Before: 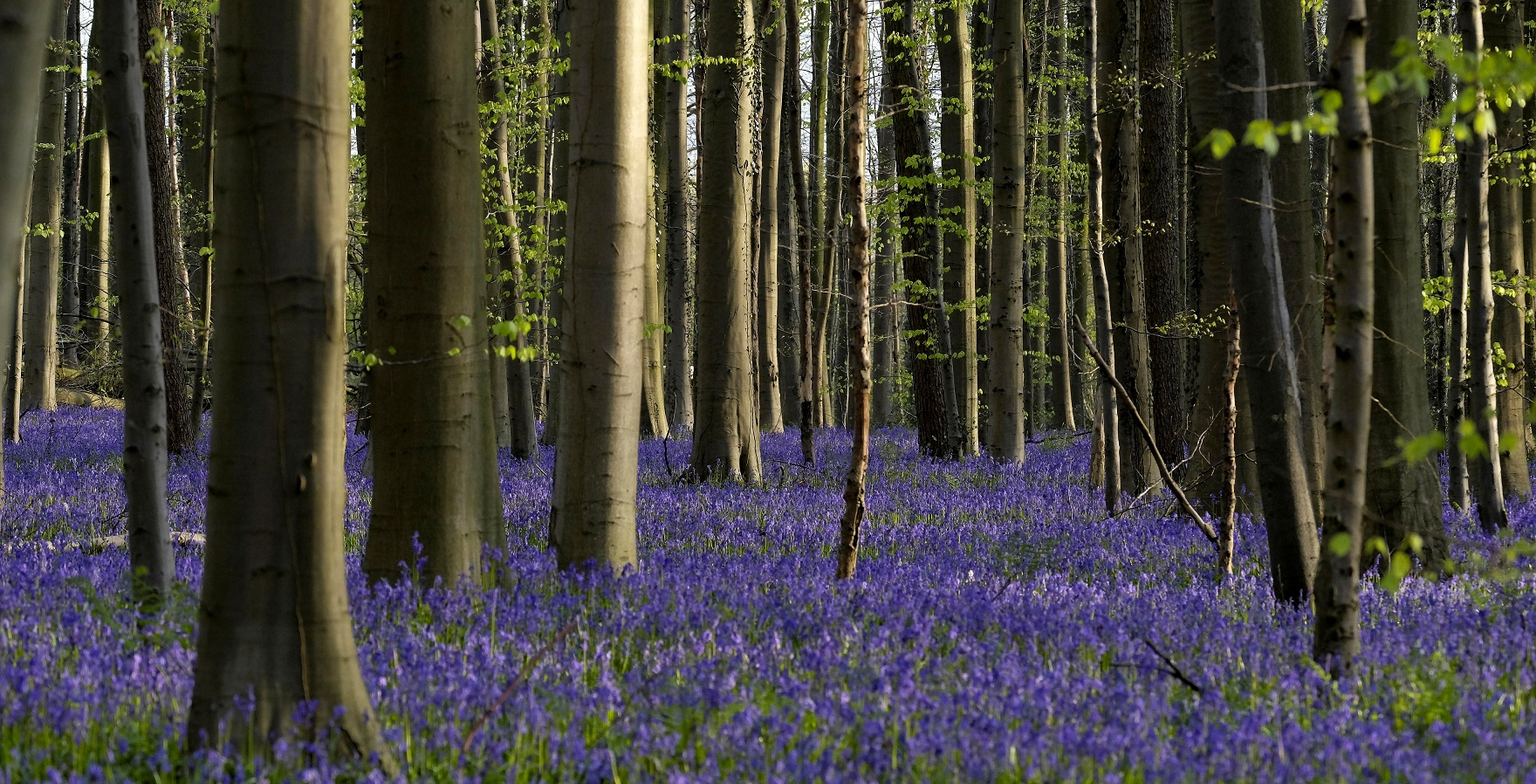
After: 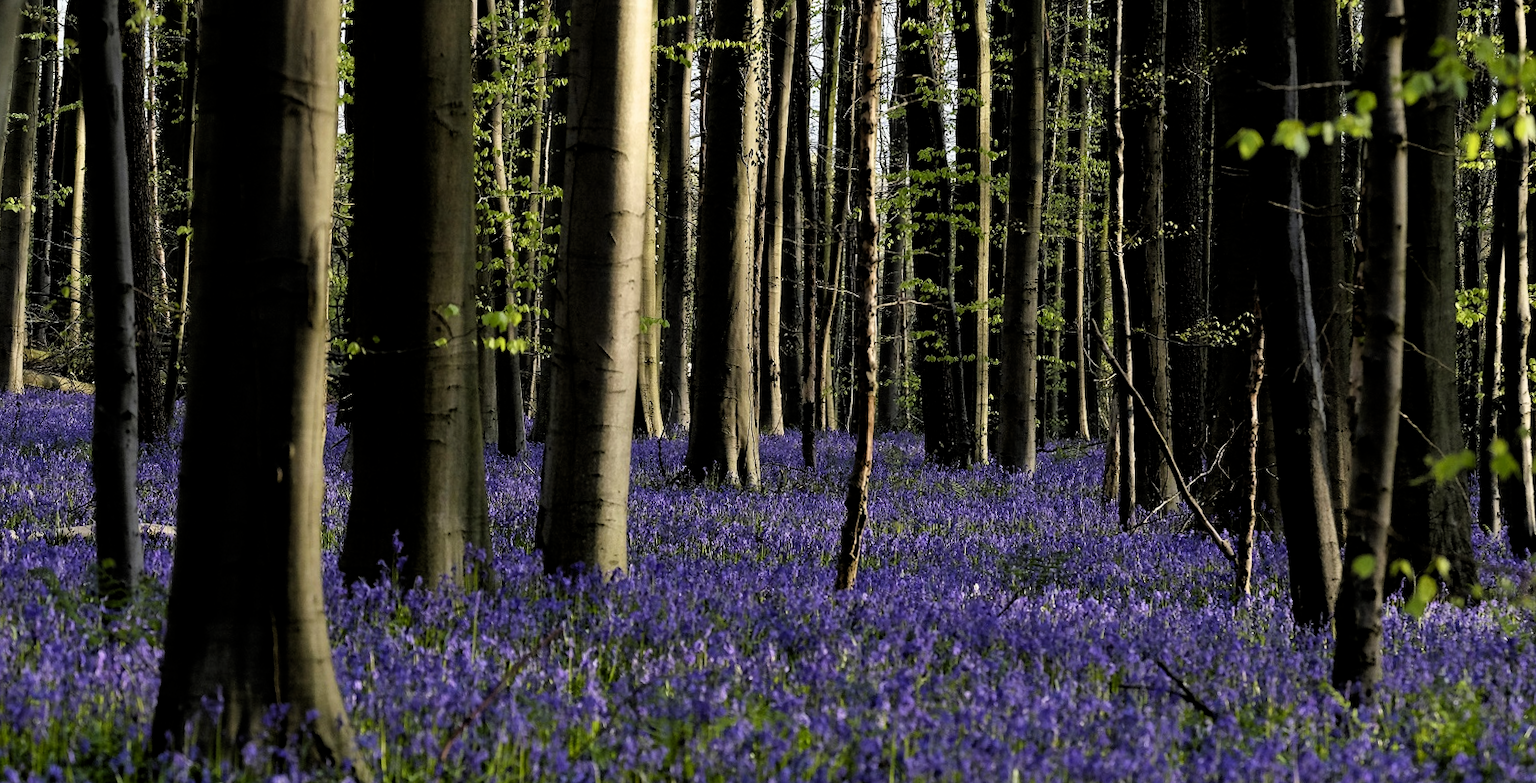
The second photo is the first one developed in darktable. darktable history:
crop and rotate: angle -1.38°
filmic rgb: middle gray luminance 8.97%, black relative exposure -6.36 EV, white relative exposure 2.71 EV, target black luminance 0%, hardness 4.78, latitude 73.99%, contrast 1.334, shadows ↔ highlights balance 9.82%, iterations of high-quality reconstruction 0
